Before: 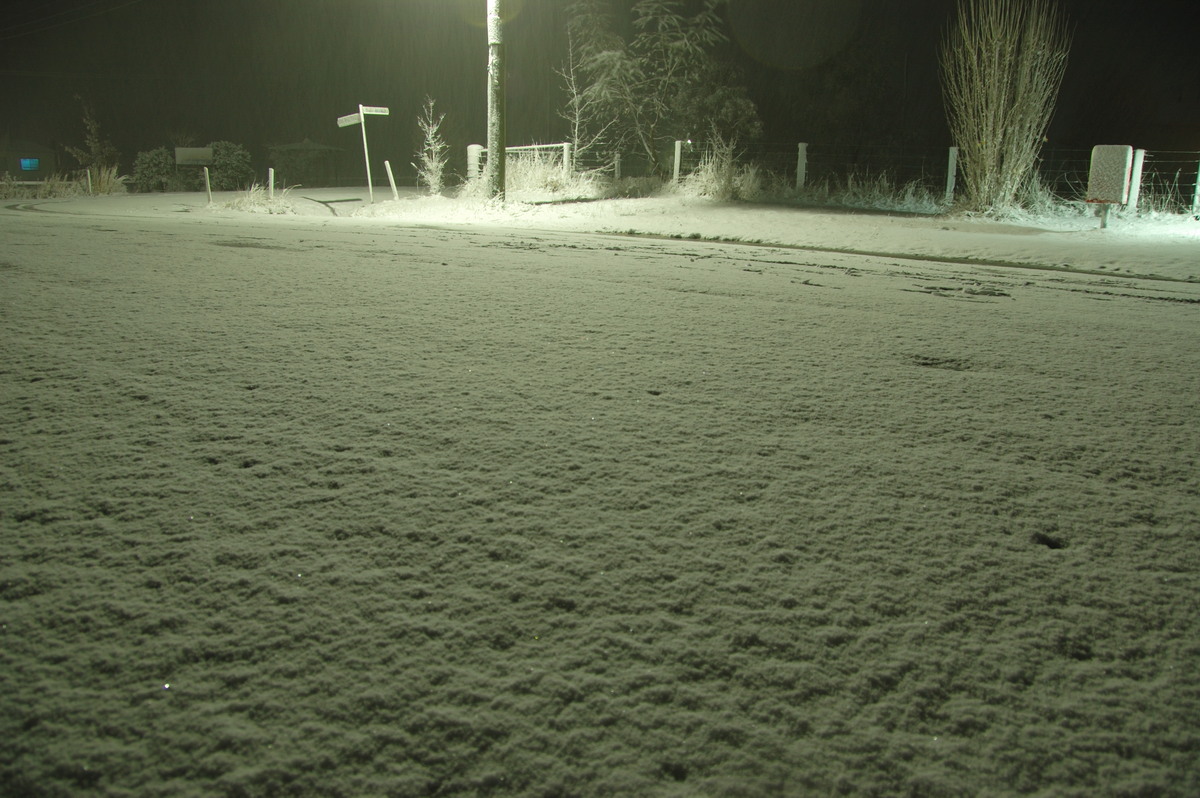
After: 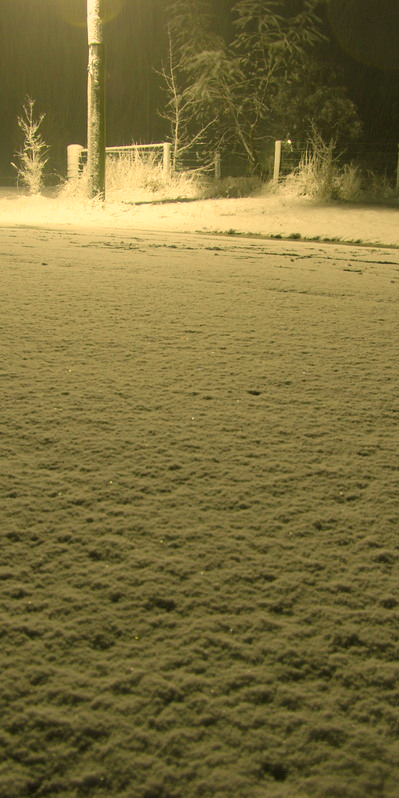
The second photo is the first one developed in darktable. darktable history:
crop: left 33.36%, right 33.36%
bloom: size 9%, threshold 100%, strength 7%
color correction: highlights a* 15, highlights b* 31.55
